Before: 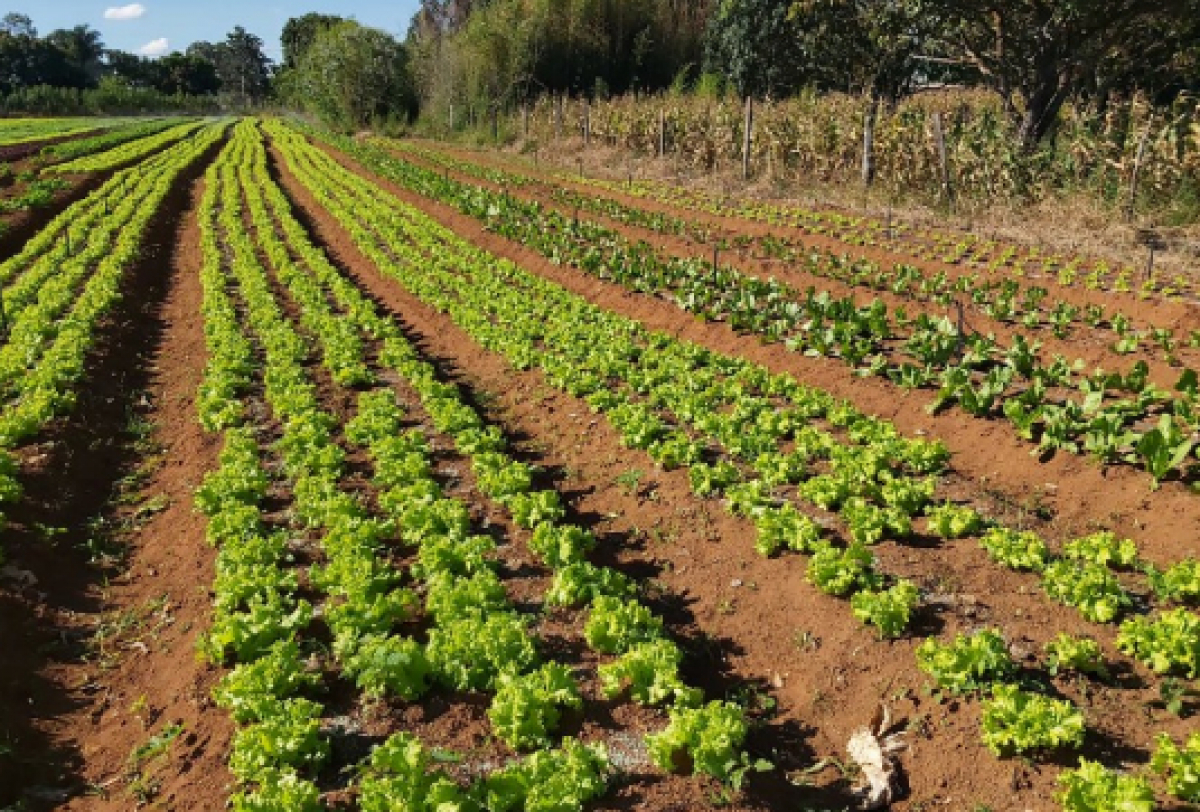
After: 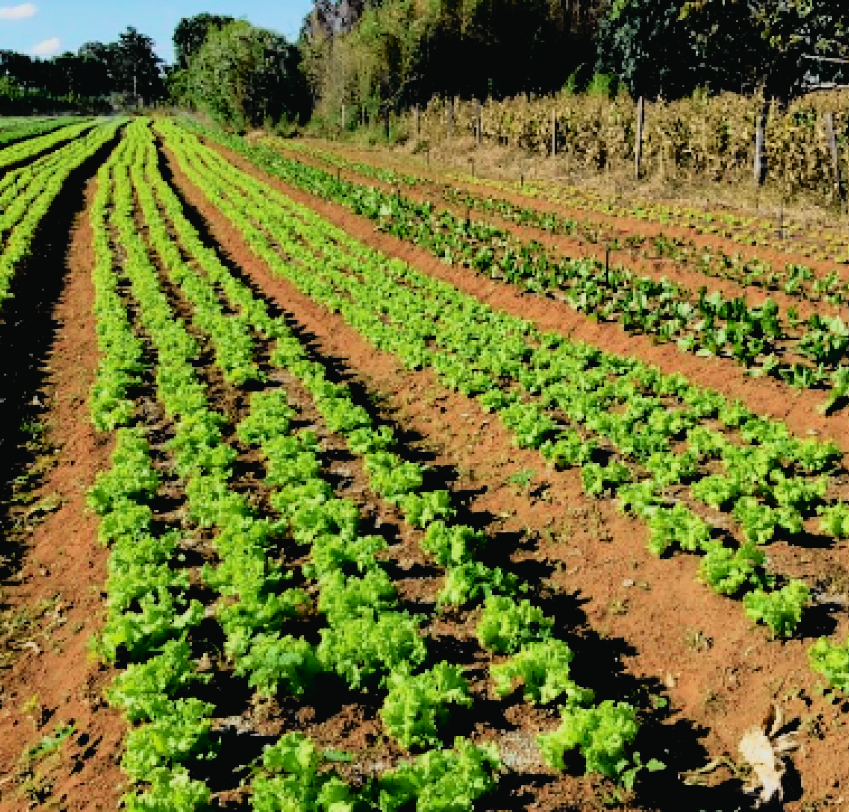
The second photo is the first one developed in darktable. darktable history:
white balance: red 1, blue 1
crop and rotate: left 9.061%, right 20.142%
tone curve: curves: ch0 [(0, 0.022) (0.114, 0.088) (0.282, 0.316) (0.446, 0.511) (0.613, 0.693) (0.786, 0.843) (0.999, 0.949)]; ch1 [(0, 0) (0.395, 0.343) (0.463, 0.427) (0.486, 0.474) (0.503, 0.5) (0.535, 0.522) (0.555, 0.546) (0.594, 0.614) (0.755, 0.793) (1, 1)]; ch2 [(0, 0) (0.369, 0.388) (0.449, 0.431) (0.501, 0.5) (0.528, 0.517) (0.561, 0.59) (0.612, 0.646) (0.697, 0.721) (1, 1)], color space Lab, independent channels, preserve colors none
filmic rgb: black relative exposure -3.31 EV, white relative exposure 3.45 EV, hardness 2.36, contrast 1.103
